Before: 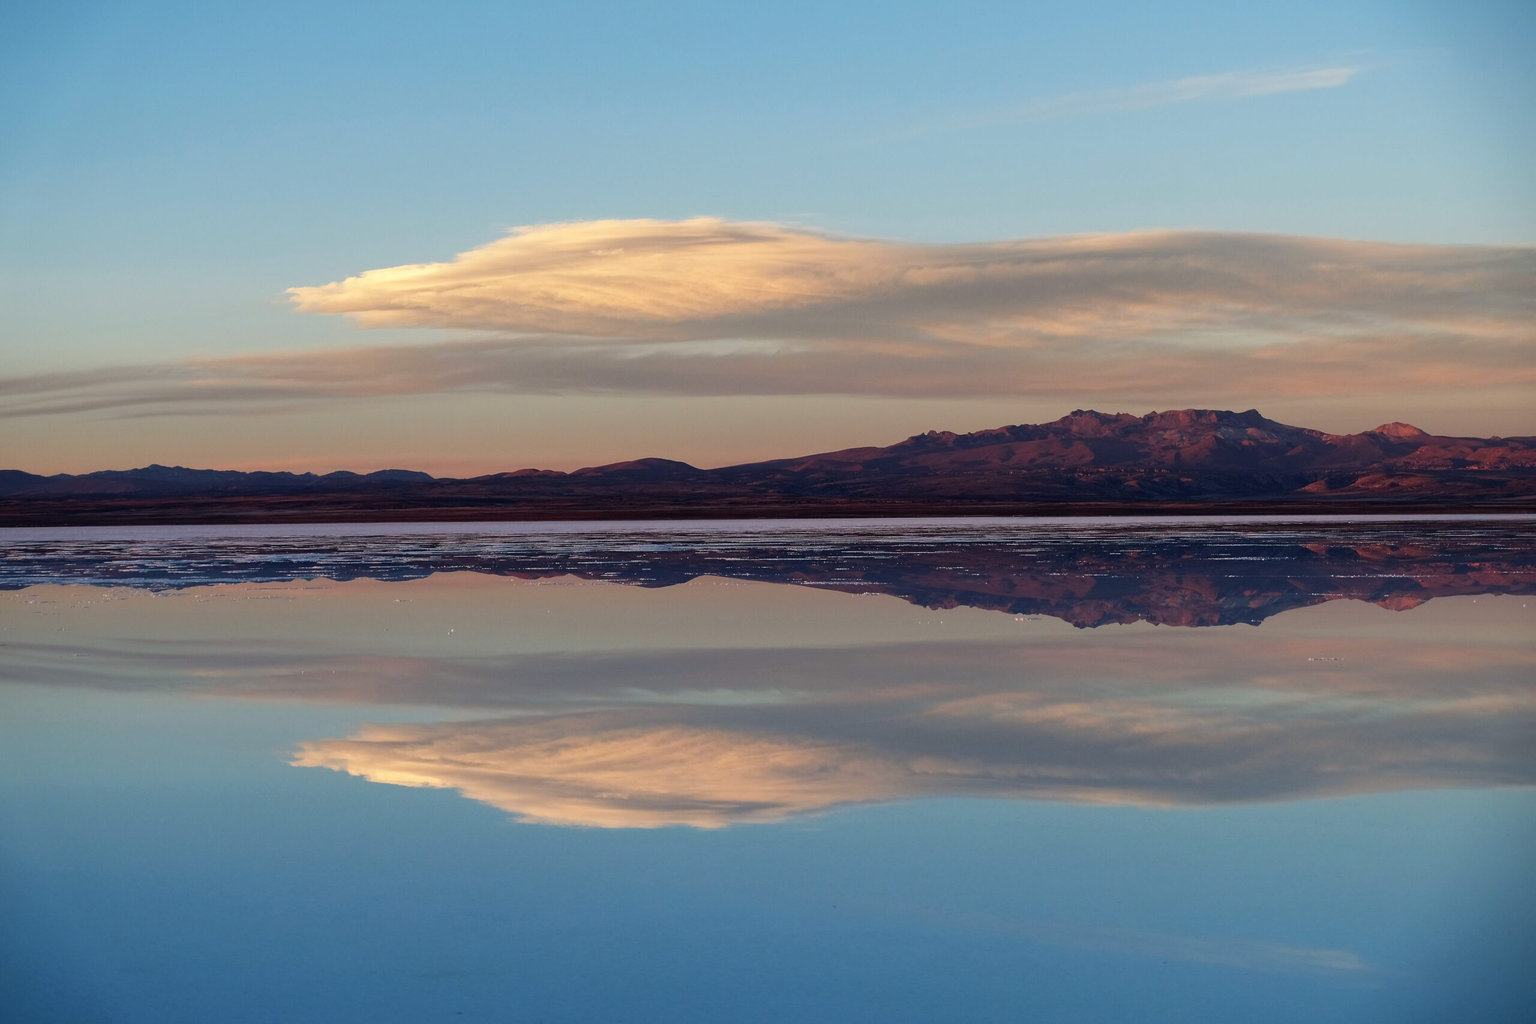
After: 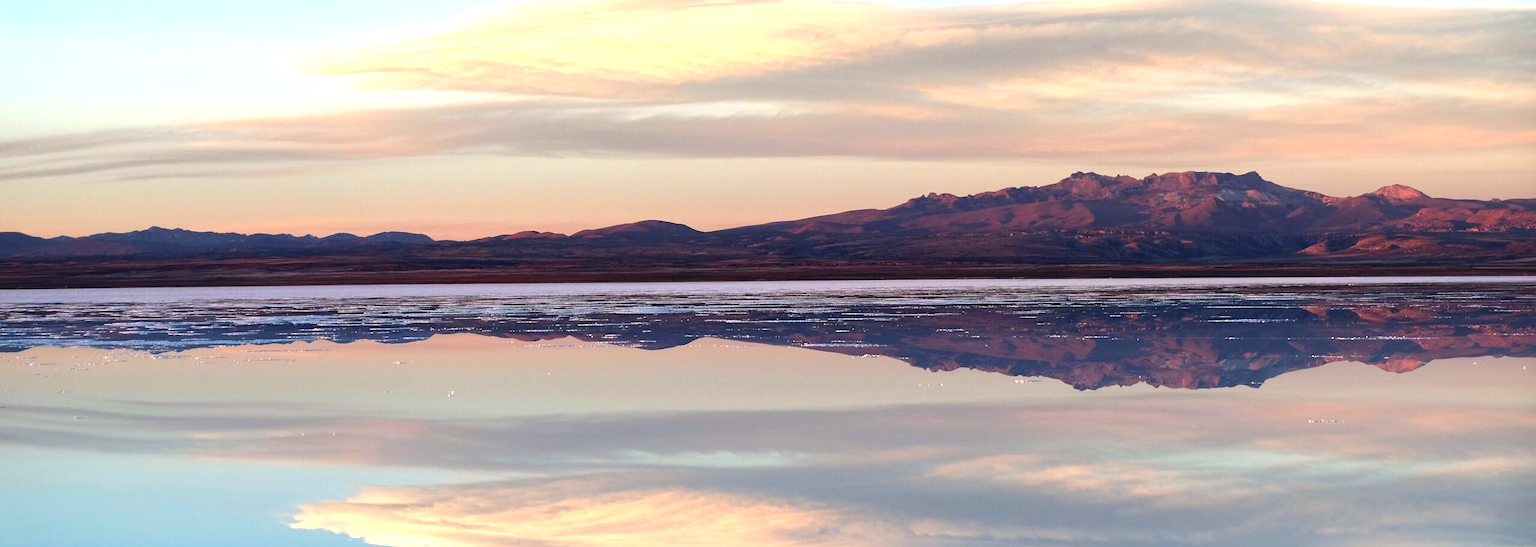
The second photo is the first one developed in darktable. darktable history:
crop and rotate: top 23.274%, bottom 23.272%
exposure: black level correction 0, exposure 1.199 EV, compensate highlight preservation false
